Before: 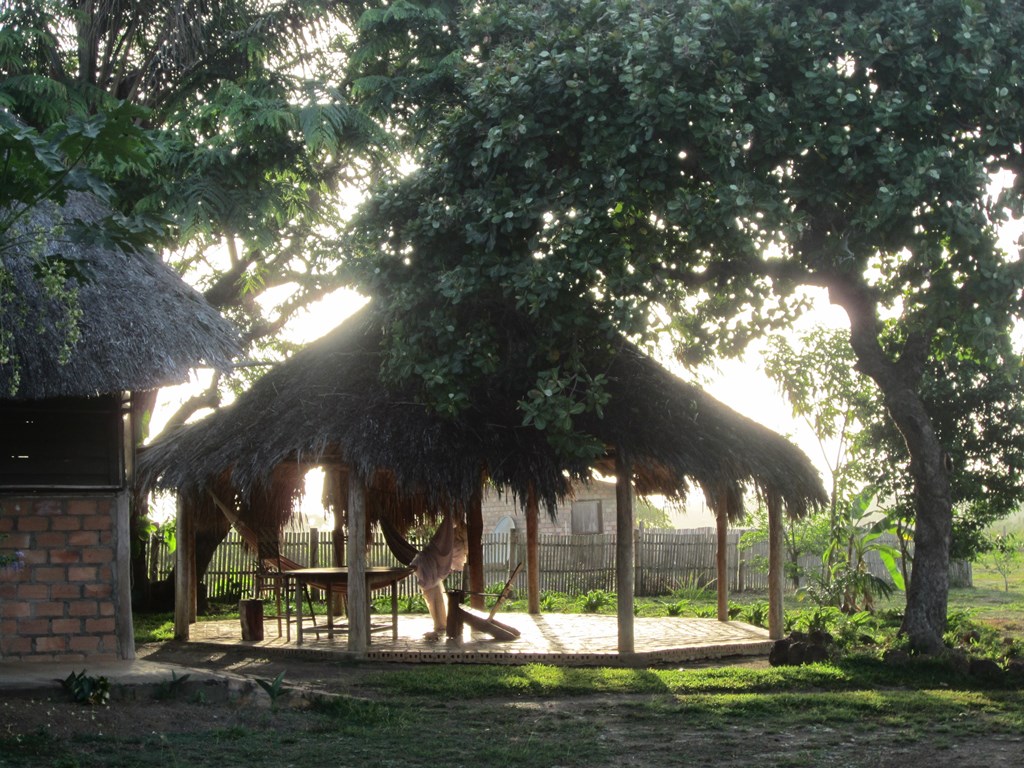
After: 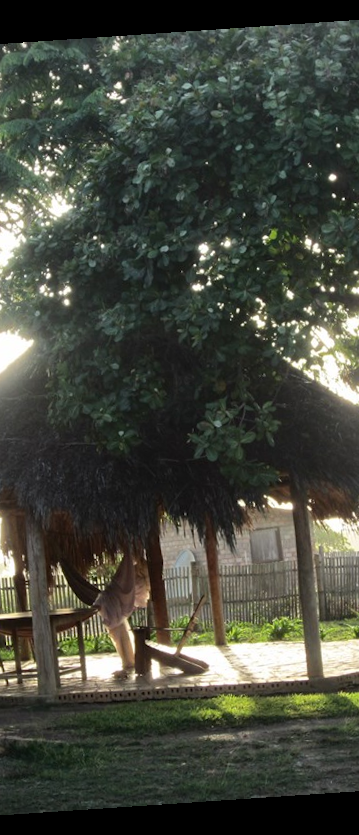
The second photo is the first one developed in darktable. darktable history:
crop: left 33.36%, right 33.36%
vignetting: on, module defaults
rotate and perspective: rotation -4.2°, shear 0.006, automatic cropping off
